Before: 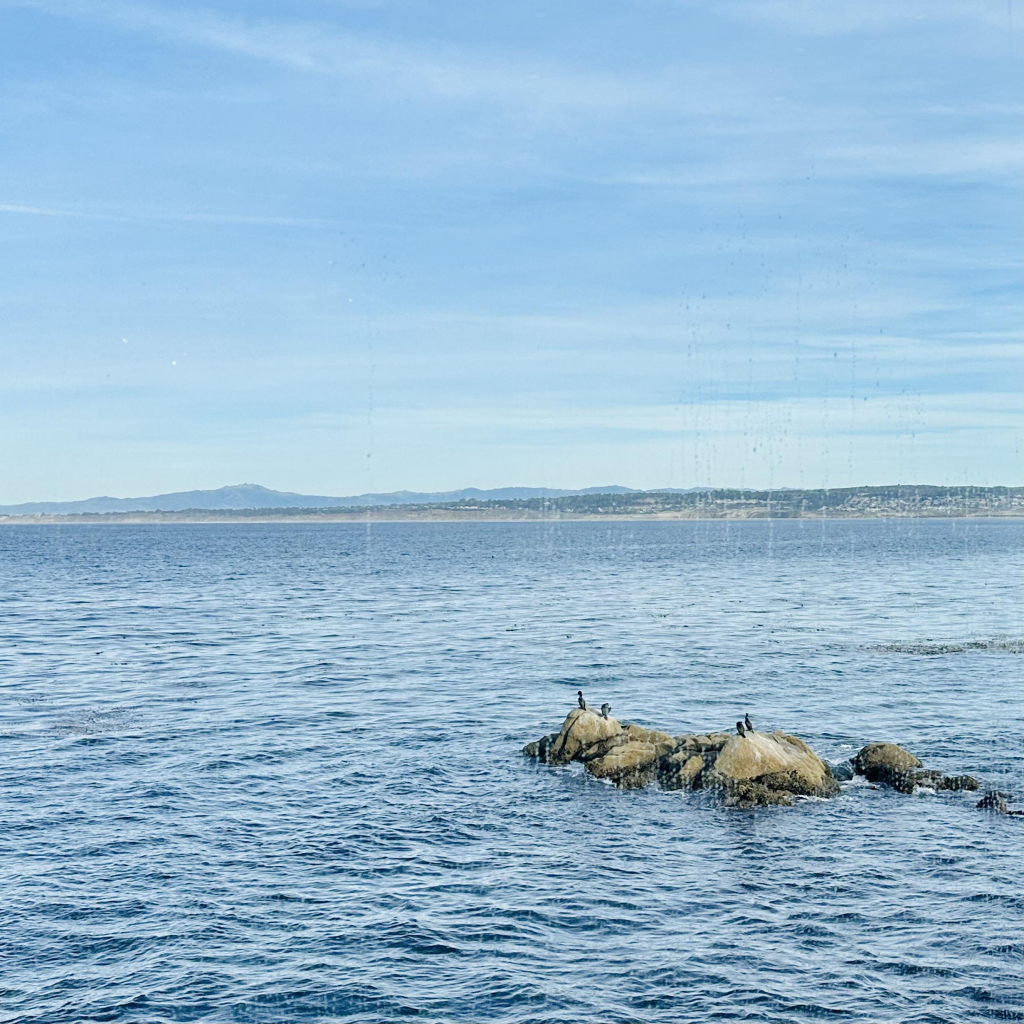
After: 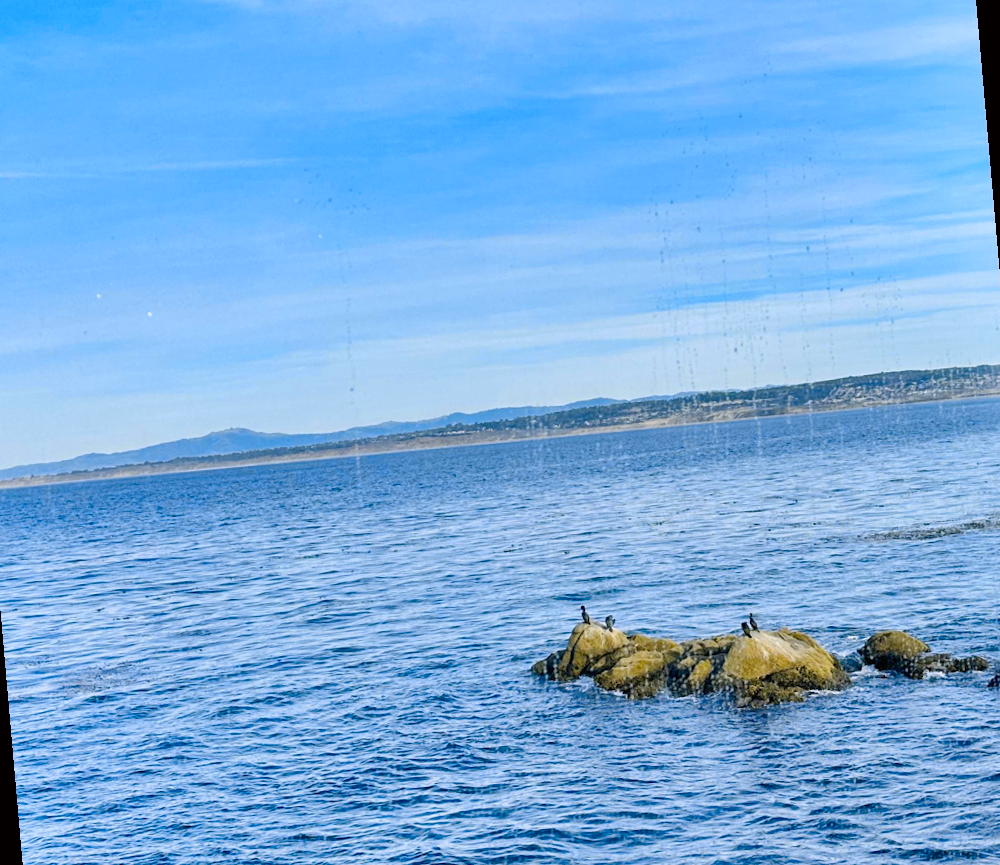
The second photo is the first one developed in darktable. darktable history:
shadows and highlights: soften with gaussian
rotate and perspective: rotation -5°, crop left 0.05, crop right 0.952, crop top 0.11, crop bottom 0.89
white balance: emerald 1
color correction: highlights a* 3.12, highlights b* -1.55, shadows a* -0.101, shadows b* 2.52, saturation 0.98
color contrast: green-magenta contrast 1.12, blue-yellow contrast 1.95, unbound 0
